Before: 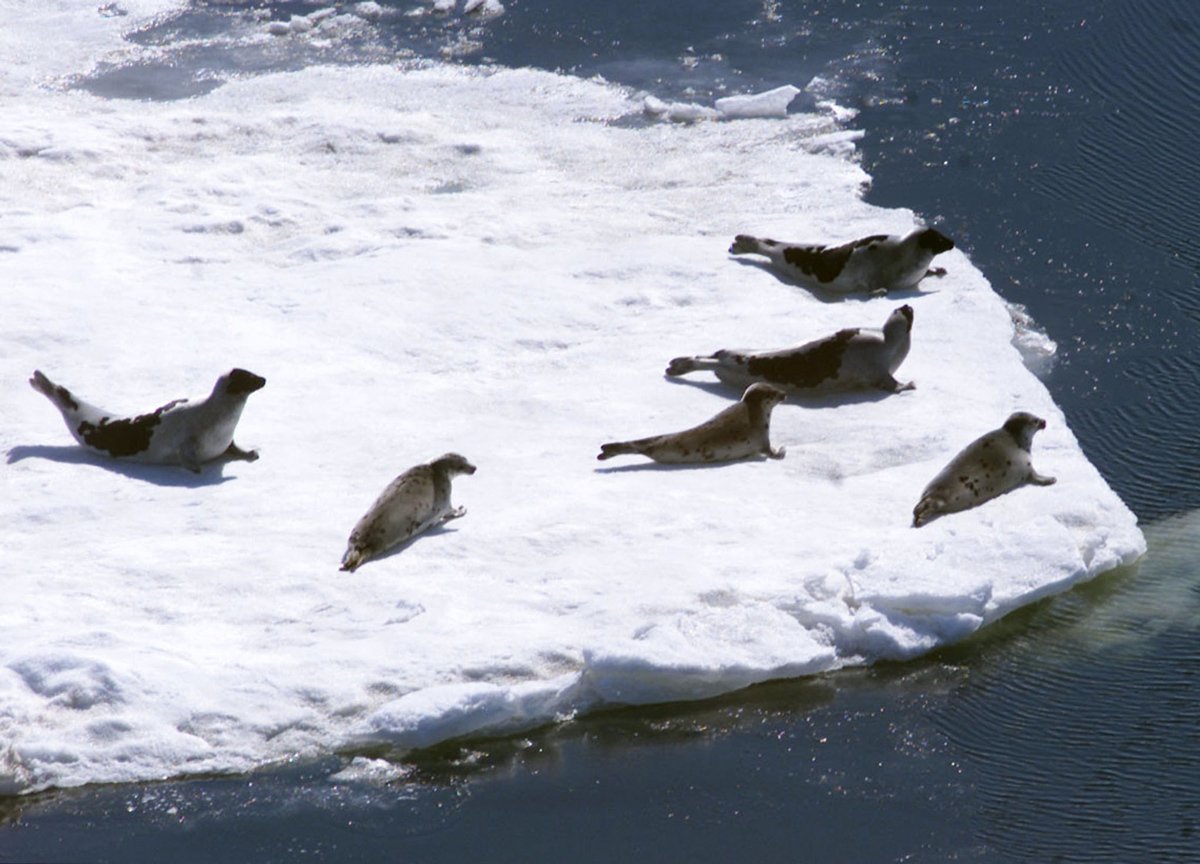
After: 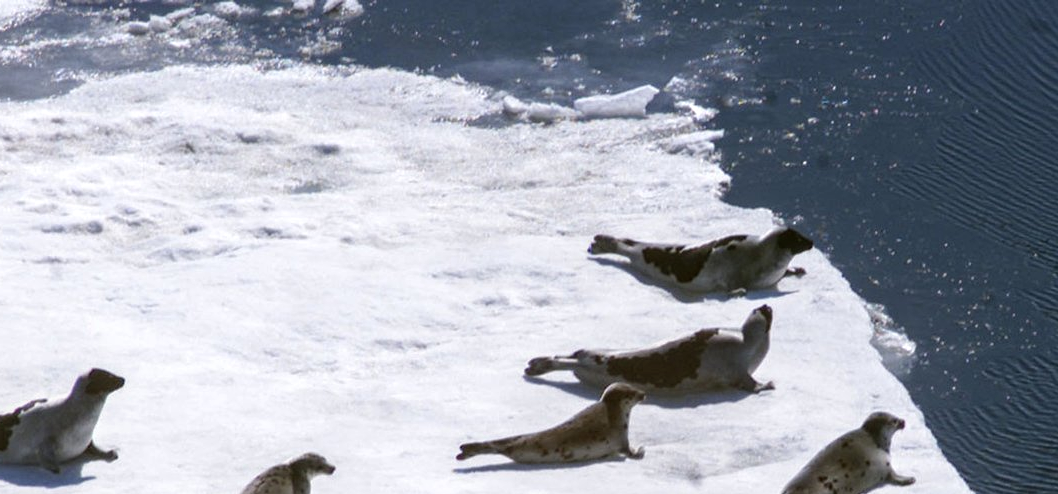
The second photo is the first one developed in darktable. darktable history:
local contrast: detail 130%
crop and rotate: left 11.812%, bottom 42.776%
